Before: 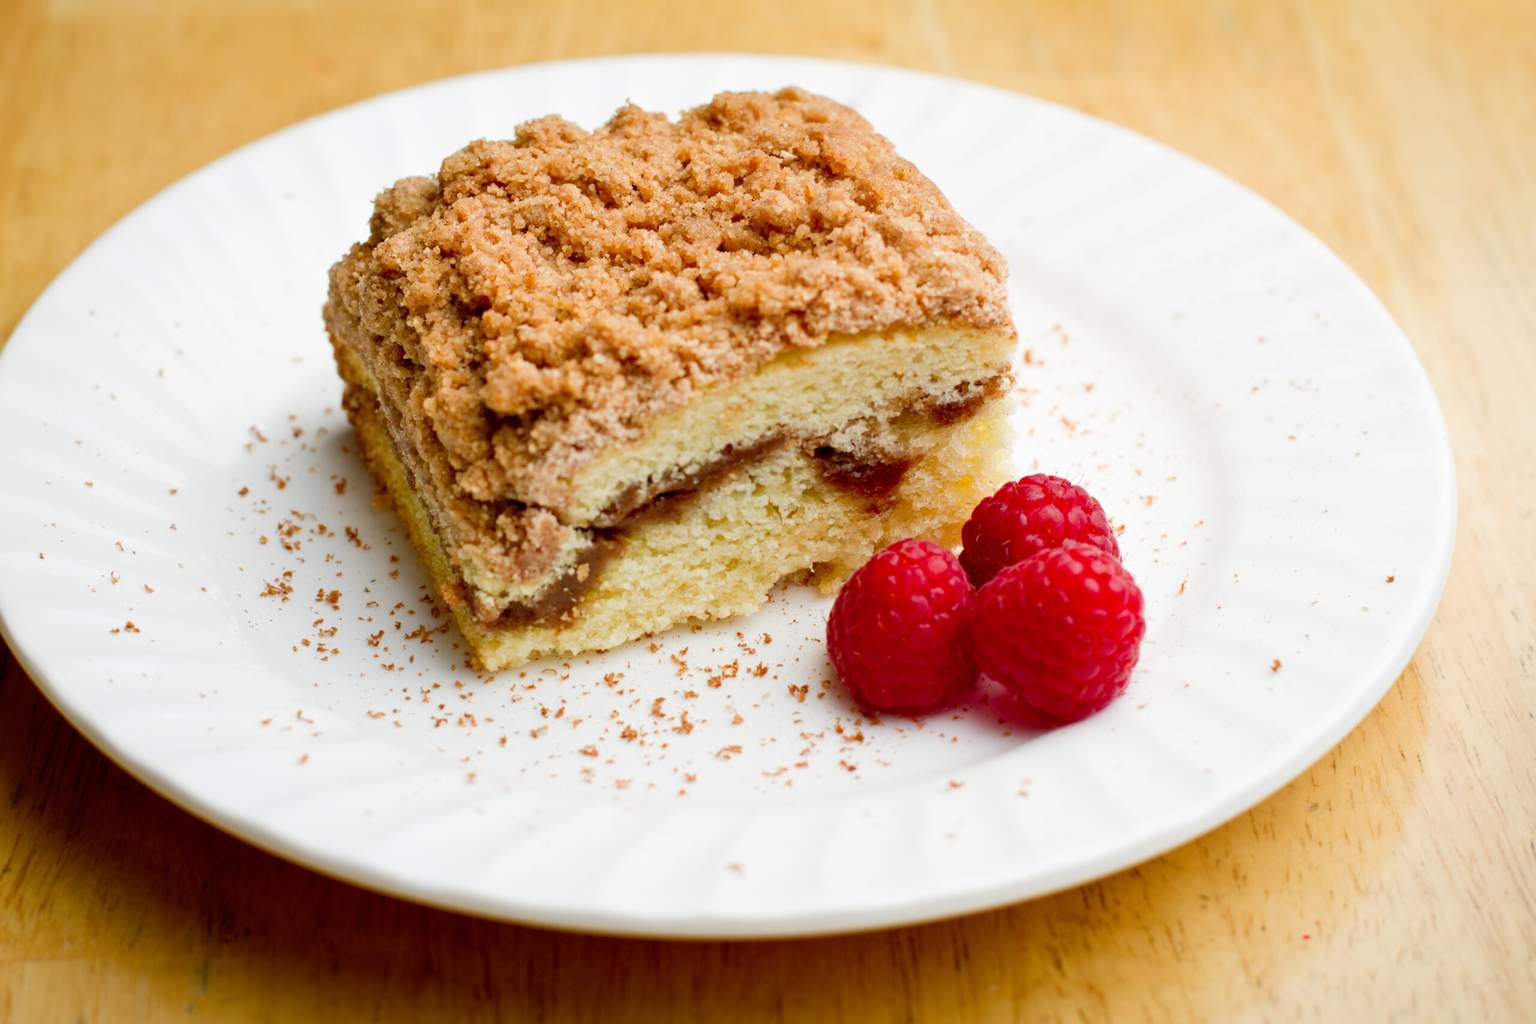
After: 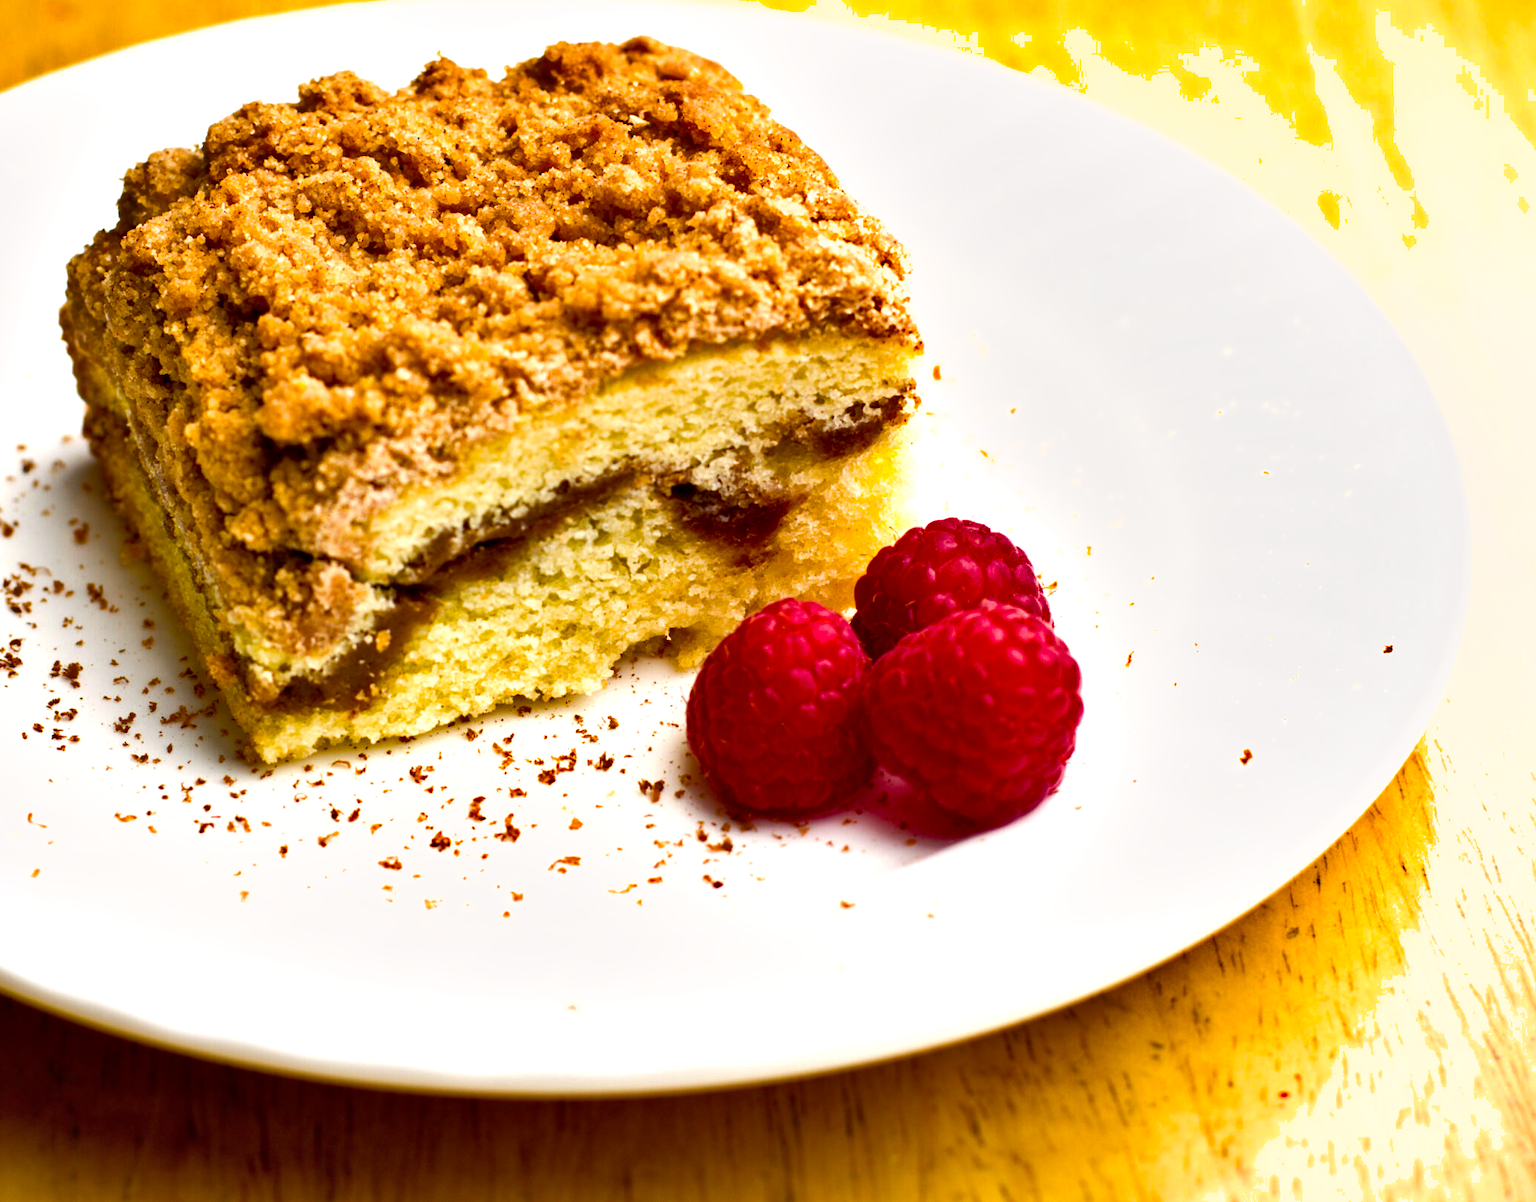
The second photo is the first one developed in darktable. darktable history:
crop and rotate: left 17.959%, top 5.733%, right 1.691%
color balance rgb: shadows lift › chroma 1.042%, shadows lift › hue 241.09°, highlights gain › luminance 7.453%, highlights gain › chroma 0.937%, highlights gain › hue 49.66°, perceptual saturation grading › global saturation 39.68%, perceptual brilliance grading › global brilliance 15.345%, perceptual brilliance grading › shadows -34.552%, global vibrance 20%
shadows and highlights: white point adjustment 0.983, soften with gaussian
